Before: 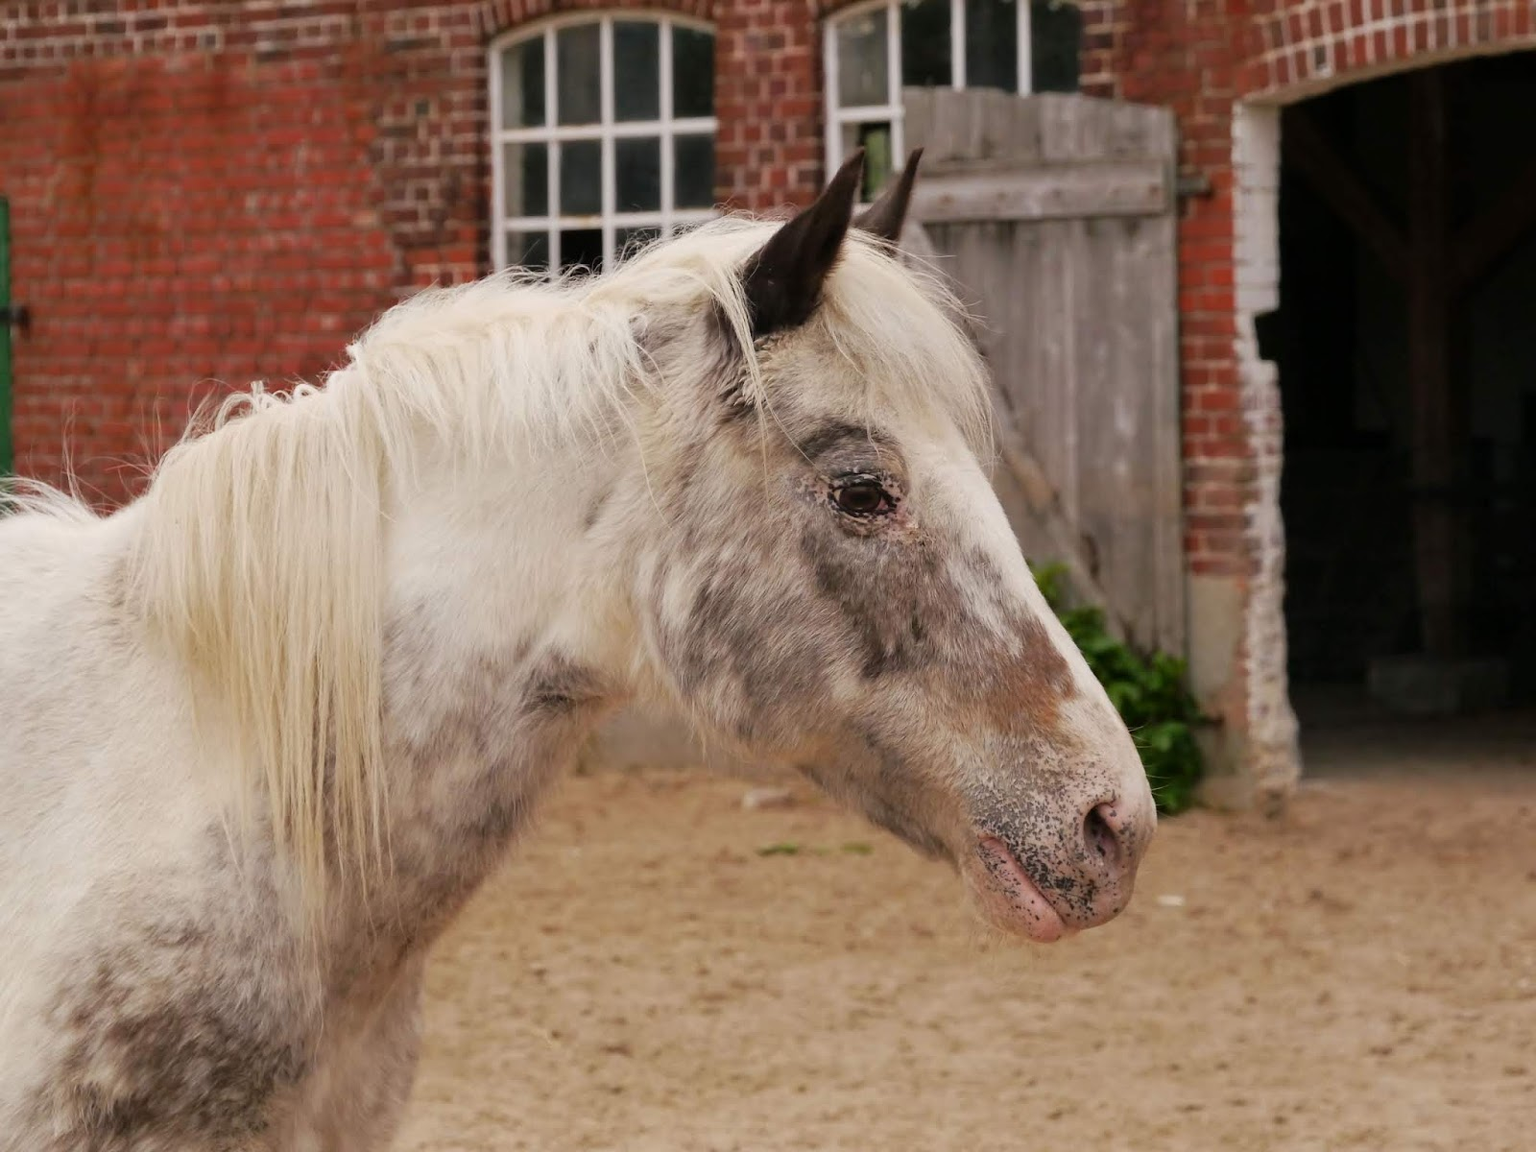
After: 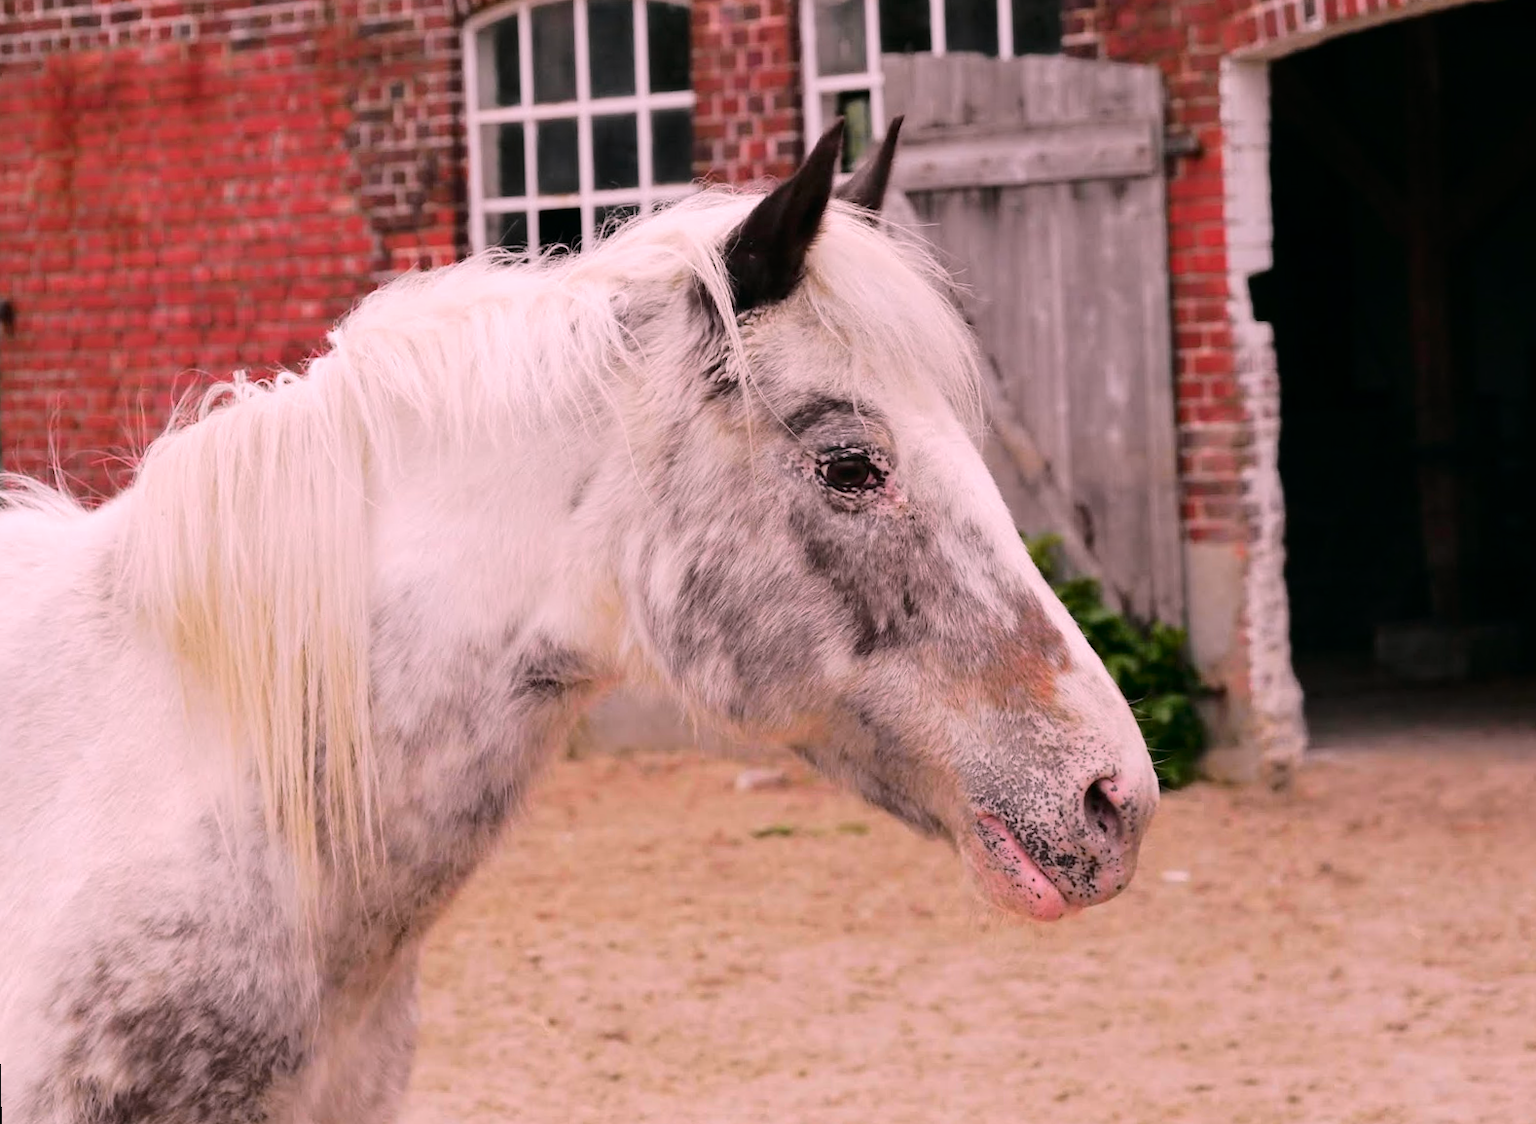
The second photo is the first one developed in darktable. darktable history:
rotate and perspective: rotation -1.32°, lens shift (horizontal) -0.031, crop left 0.015, crop right 0.985, crop top 0.047, crop bottom 0.982
white balance: red 1.188, blue 1.11
tone curve: curves: ch0 [(0, 0) (0.081, 0.044) (0.185, 0.145) (0.283, 0.273) (0.405, 0.449) (0.495, 0.554) (0.686, 0.743) (0.826, 0.853) (0.978, 0.988)]; ch1 [(0, 0) (0.147, 0.166) (0.321, 0.362) (0.371, 0.402) (0.423, 0.426) (0.479, 0.472) (0.505, 0.497) (0.521, 0.506) (0.551, 0.546) (0.586, 0.571) (0.625, 0.638) (0.68, 0.715) (1, 1)]; ch2 [(0, 0) (0.346, 0.378) (0.404, 0.427) (0.502, 0.498) (0.531, 0.517) (0.547, 0.526) (0.582, 0.571) (0.629, 0.626) (0.717, 0.678) (1, 1)], color space Lab, independent channels, preserve colors none
